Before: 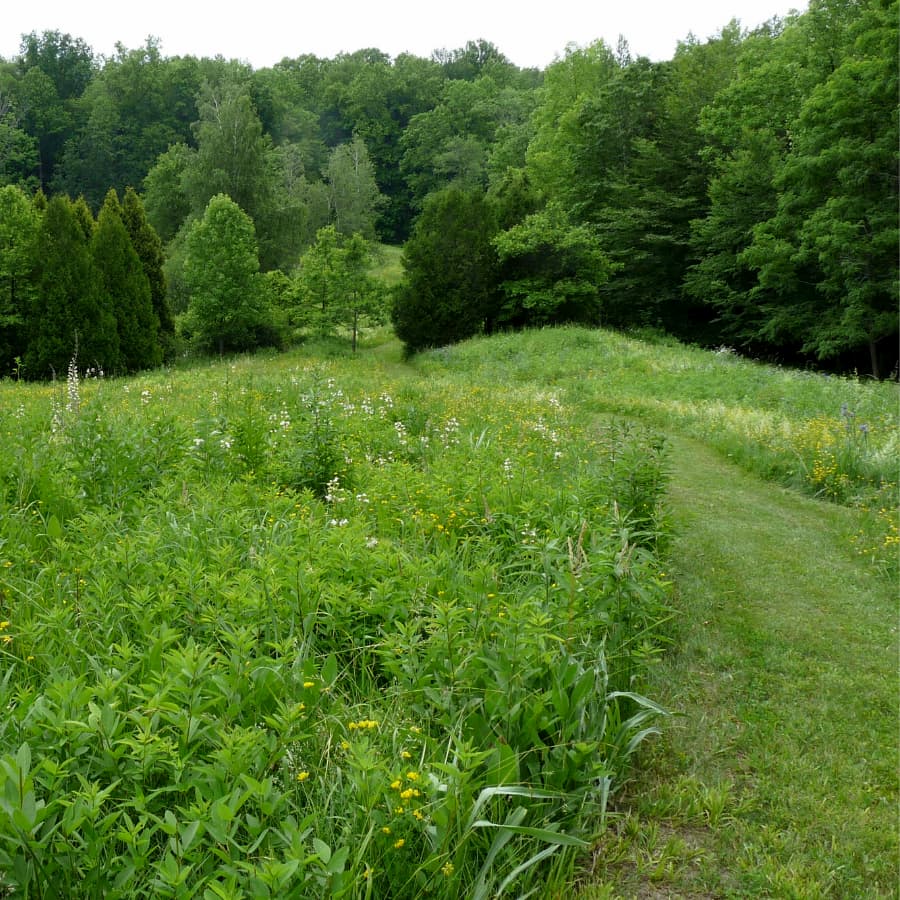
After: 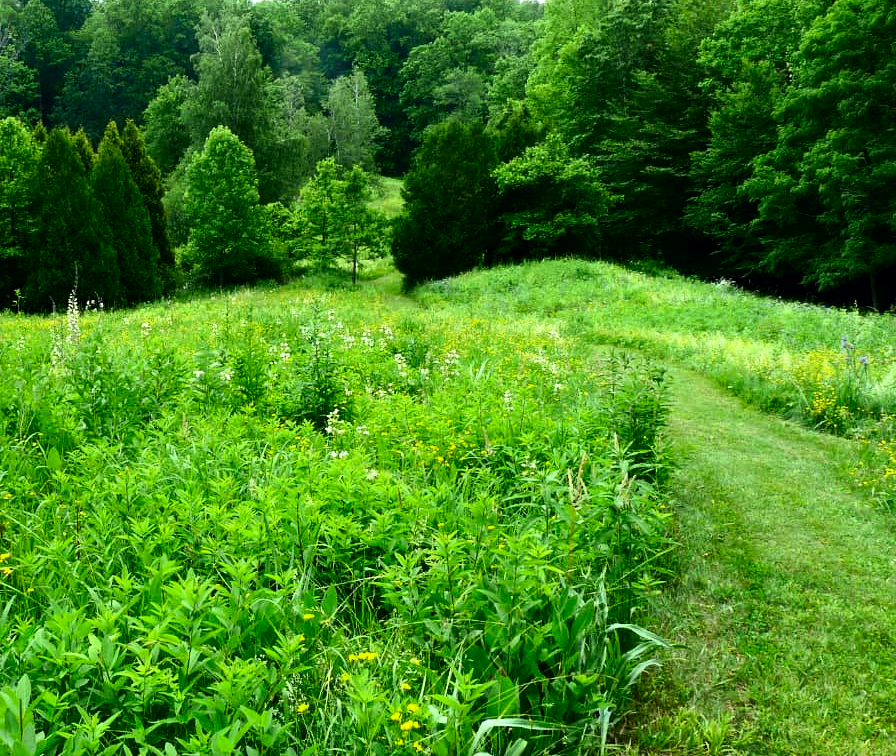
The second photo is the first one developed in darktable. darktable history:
crop: top 7.625%, bottom 8.027%
tone equalizer: -8 EV -0.75 EV, -7 EV -0.7 EV, -6 EV -0.6 EV, -5 EV -0.4 EV, -3 EV 0.4 EV, -2 EV 0.6 EV, -1 EV 0.7 EV, +0 EV 0.75 EV, edges refinement/feathering 500, mask exposure compensation -1.57 EV, preserve details no
tone curve: curves: ch0 [(0, 0) (0.051, 0.03) (0.096, 0.071) (0.243, 0.246) (0.461, 0.515) (0.605, 0.692) (0.761, 0.85) (0.881, 0.933) (1, 0.984)]; ch1 [(0, 0) (0.1, 0.038) (0.318, 0.243) (0.431, 0.384) (0.488, 0.475) (0.499, 0.499) (0.534, 0.546) (0.567, 0.592) (0.601, 0.632) (0.734, 0.809) (1, 1)]; ch2 [(0, 0) (0.297, 0.257) (0.414, 0.379) (0.453, 0.45) (0.479, 0.483) (0.504, 0.499) (0.52, 0.519) (0.541, 0.554) (0.614, 0.652) (0.817, 0.874) (1, 1)], color space Lab, independent channels, preserve colors none
